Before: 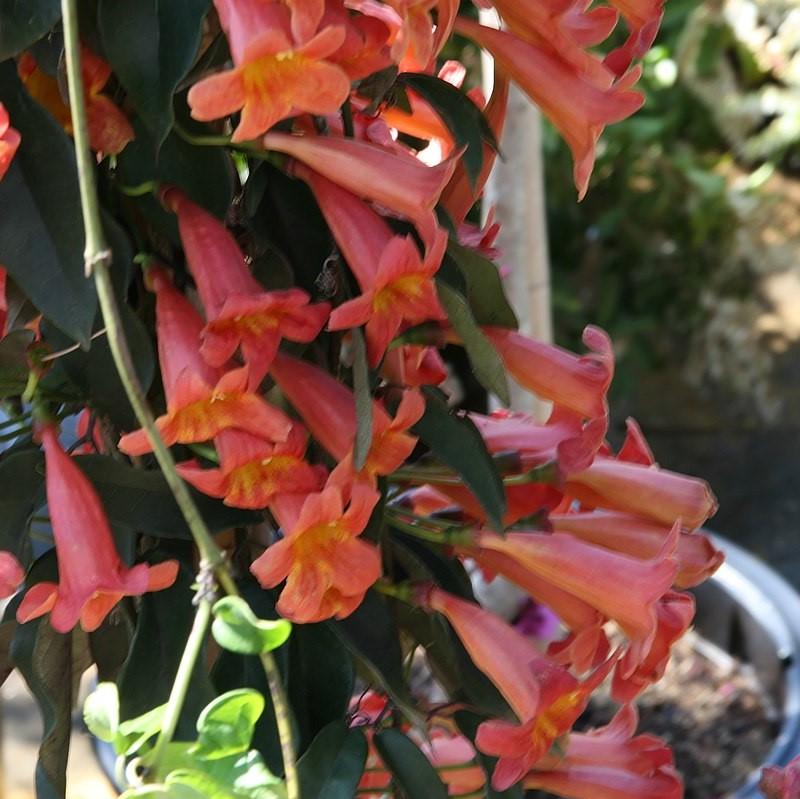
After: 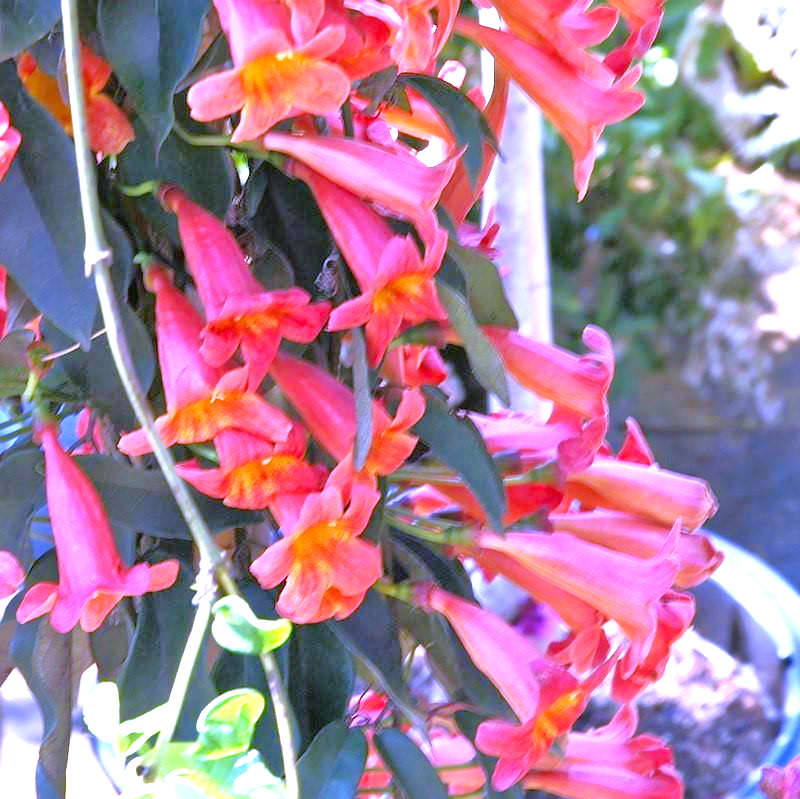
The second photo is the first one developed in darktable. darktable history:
white balance: red 0.98, blue 1.61
contrast brightness saturation: saturation 0.1
tone equalizer: -7 EV 0.15 EV, -6 EV 0.6 EV, -5 EV 1.15 EV, -4 EV 1.33 EV, -3 EV 1.15 EV, -2 EV 0.6 EV, -1 EV 0.15 EV, mask exposure compensation -0.5 EV
exposure: black level correction 0, exposure 1.379 EV, compensate exposure bias true, compensate highlight preservation false
